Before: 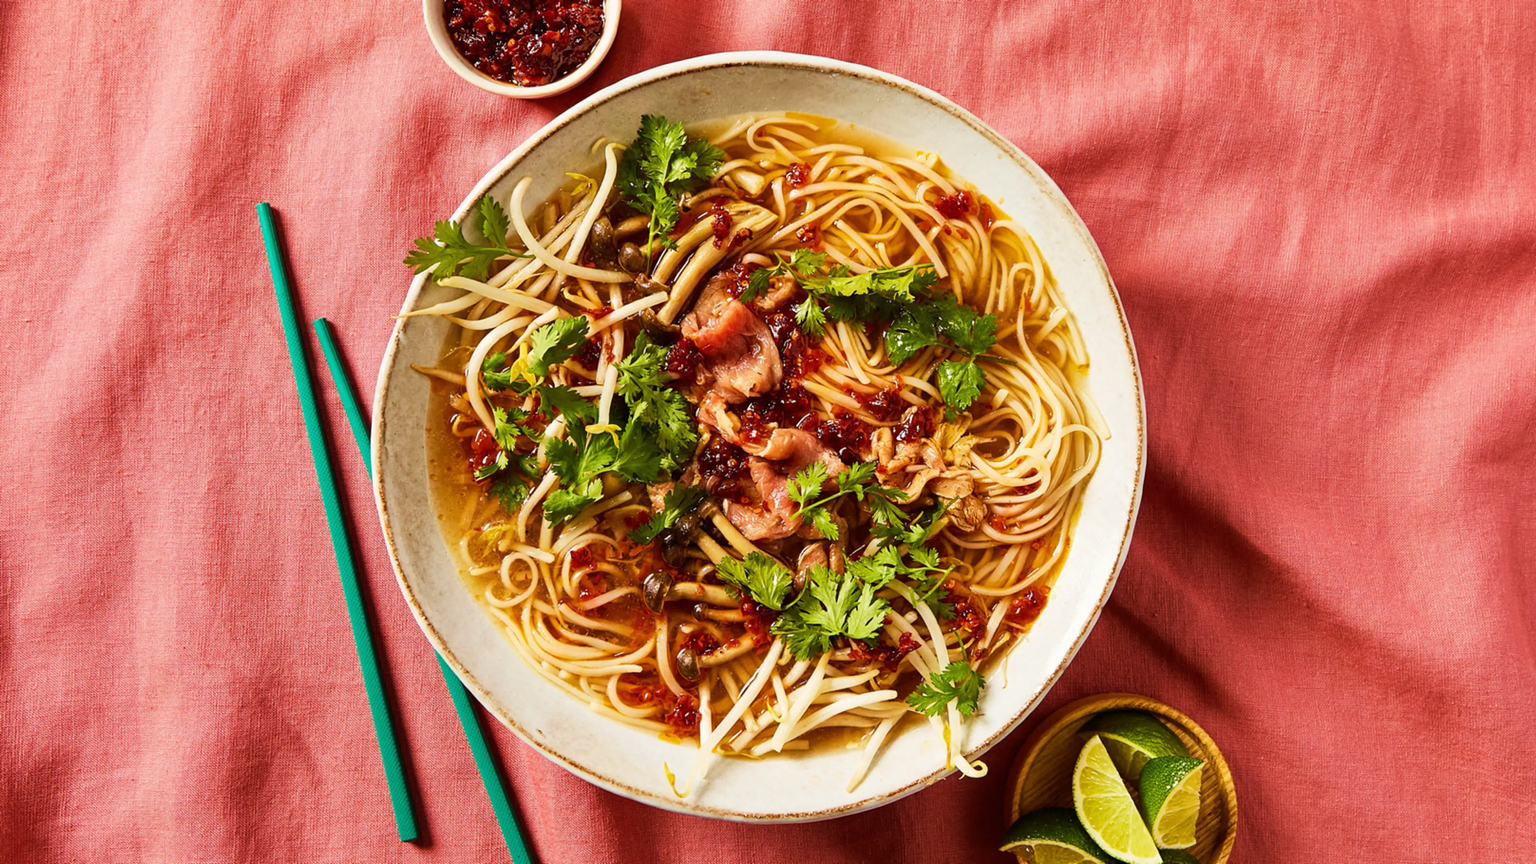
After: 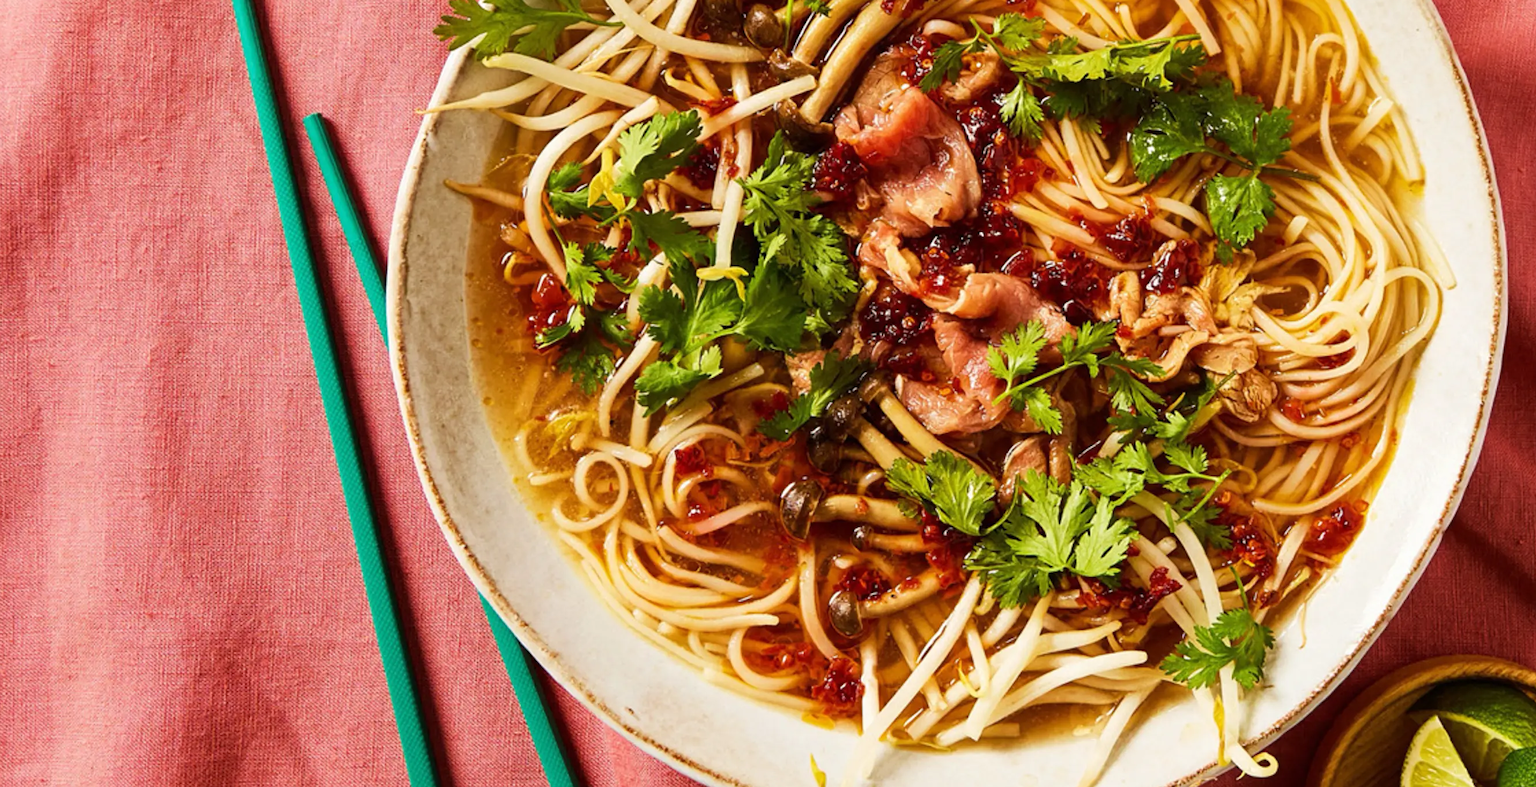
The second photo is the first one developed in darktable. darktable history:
crop: left 6.761%, top 27.765%, right 24.036%, bottom 9.075%
